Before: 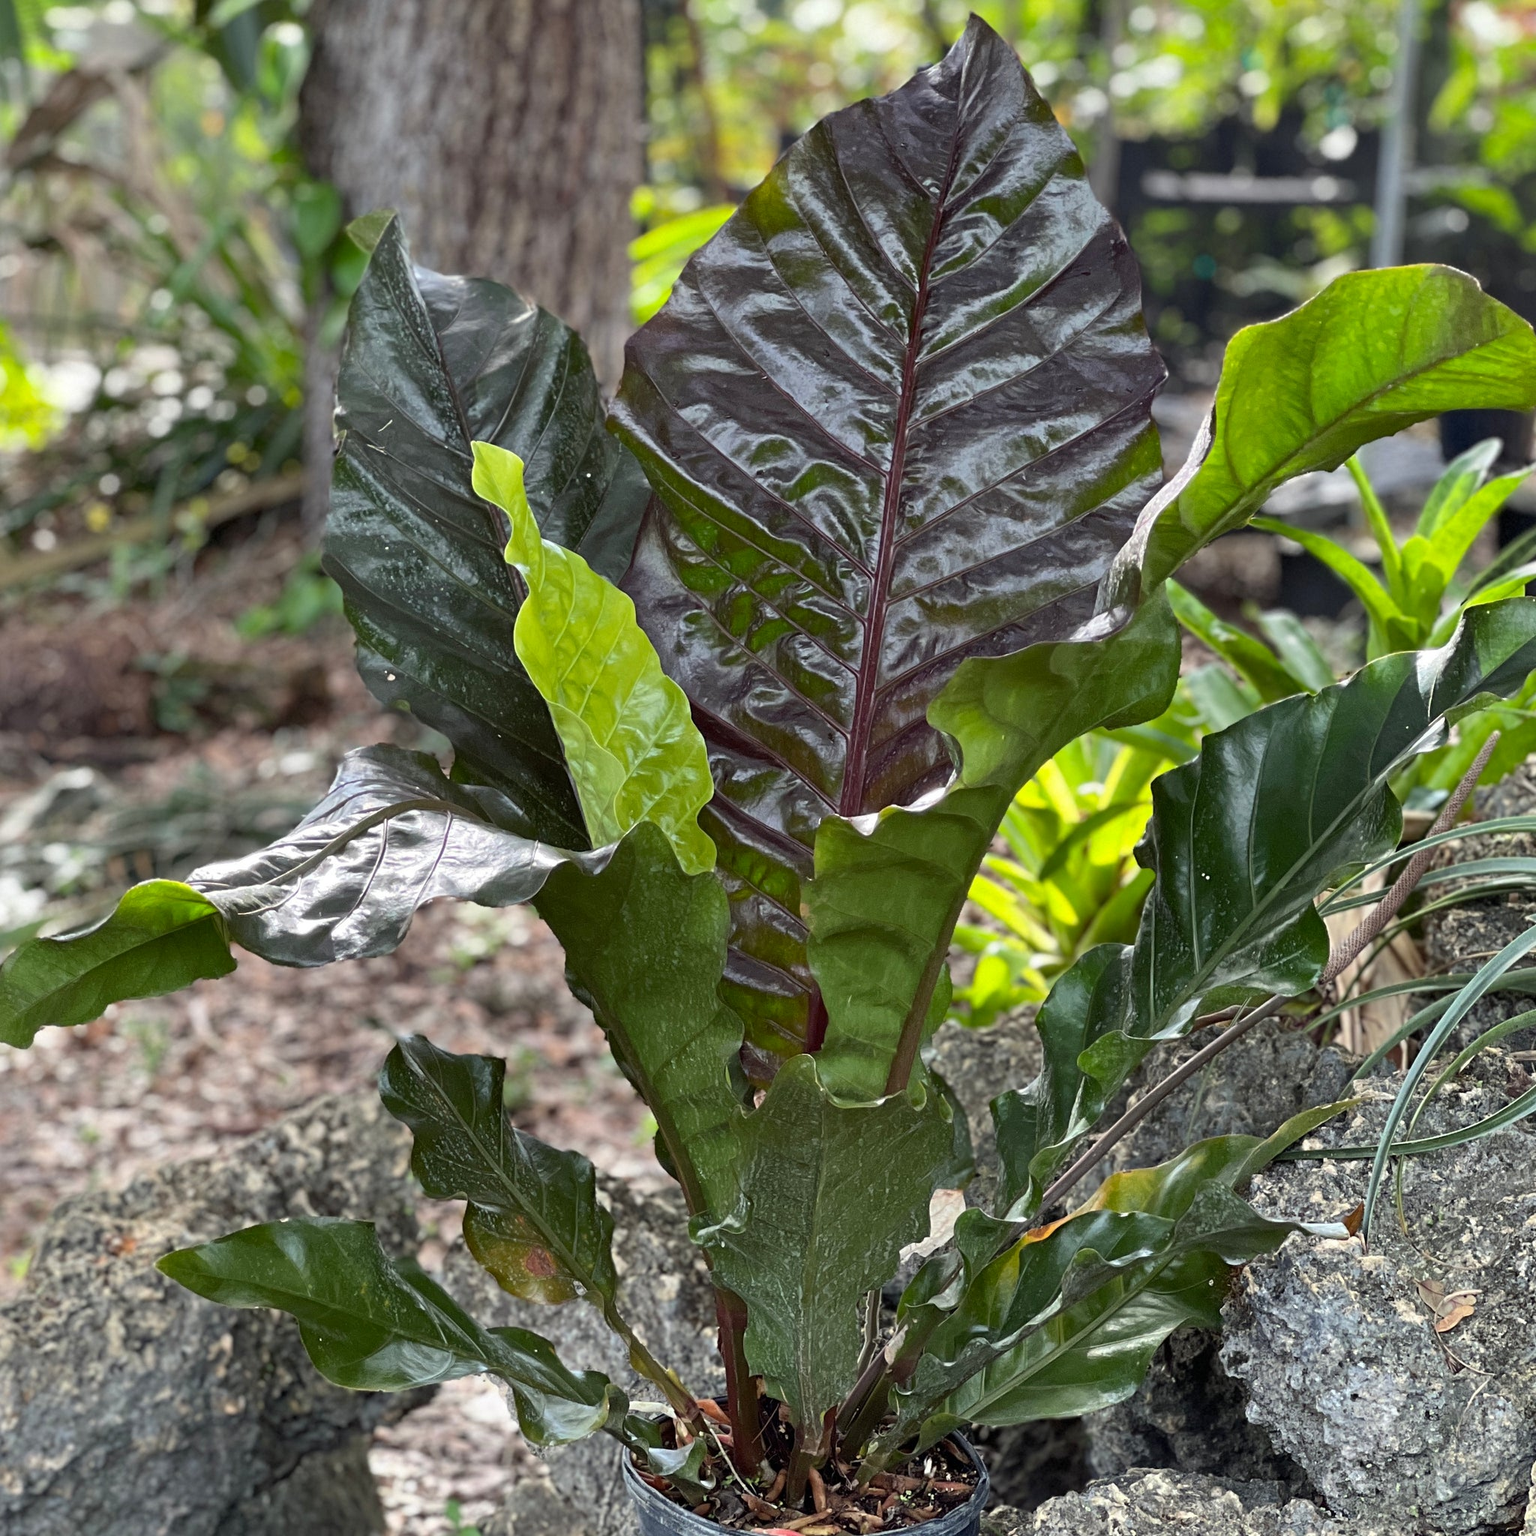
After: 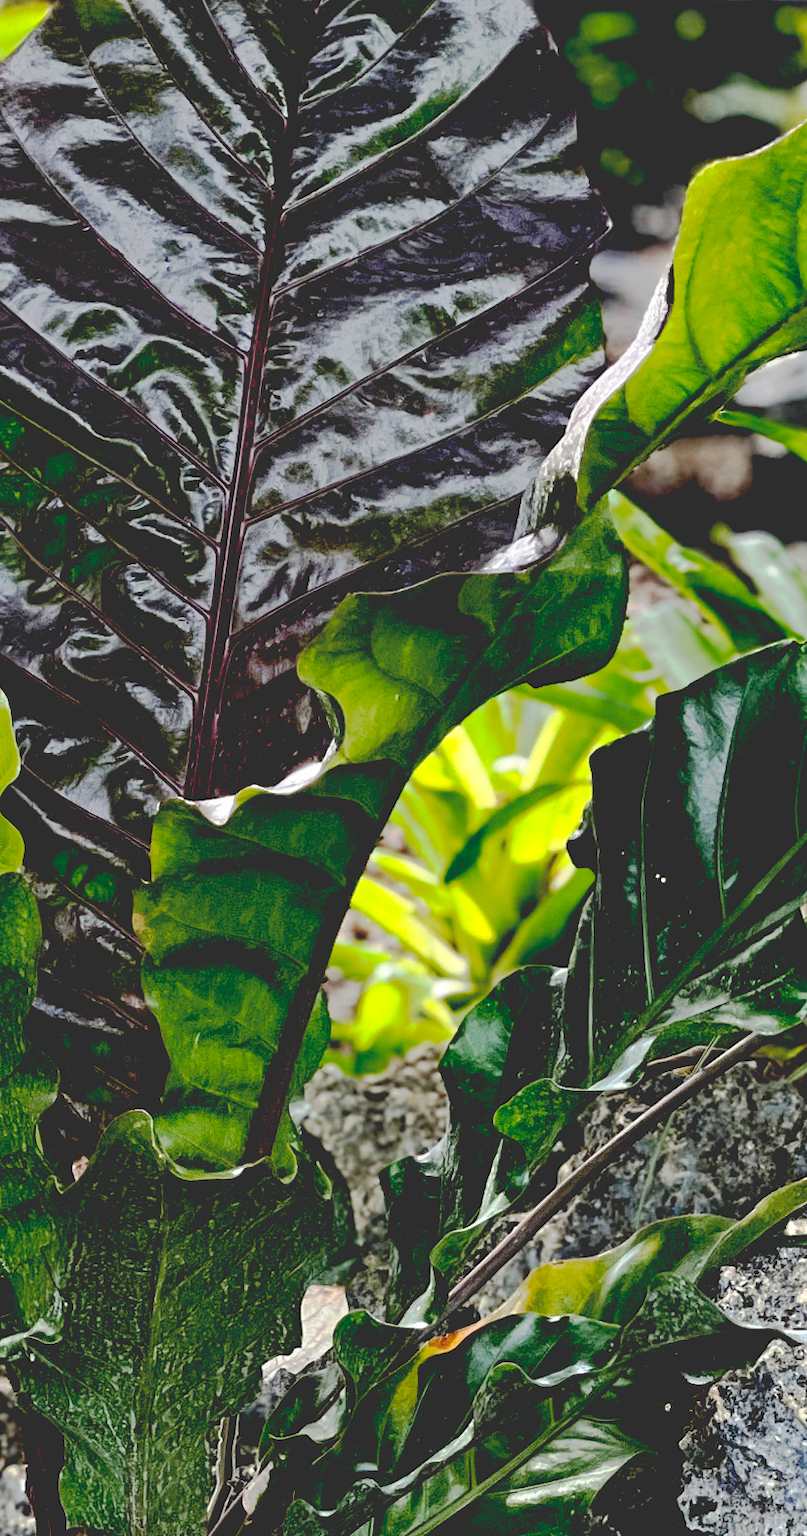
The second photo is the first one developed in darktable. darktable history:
base curve: curves: ch0 [(0.065, 0.026) (0.236, 0.358) (0.53, 0.546) (0.777, 0.841) (0.924, 0.992)], preserve colors none
crop: left 45.493%, top 13.136%, right 14.078%, bottom 10.012%
